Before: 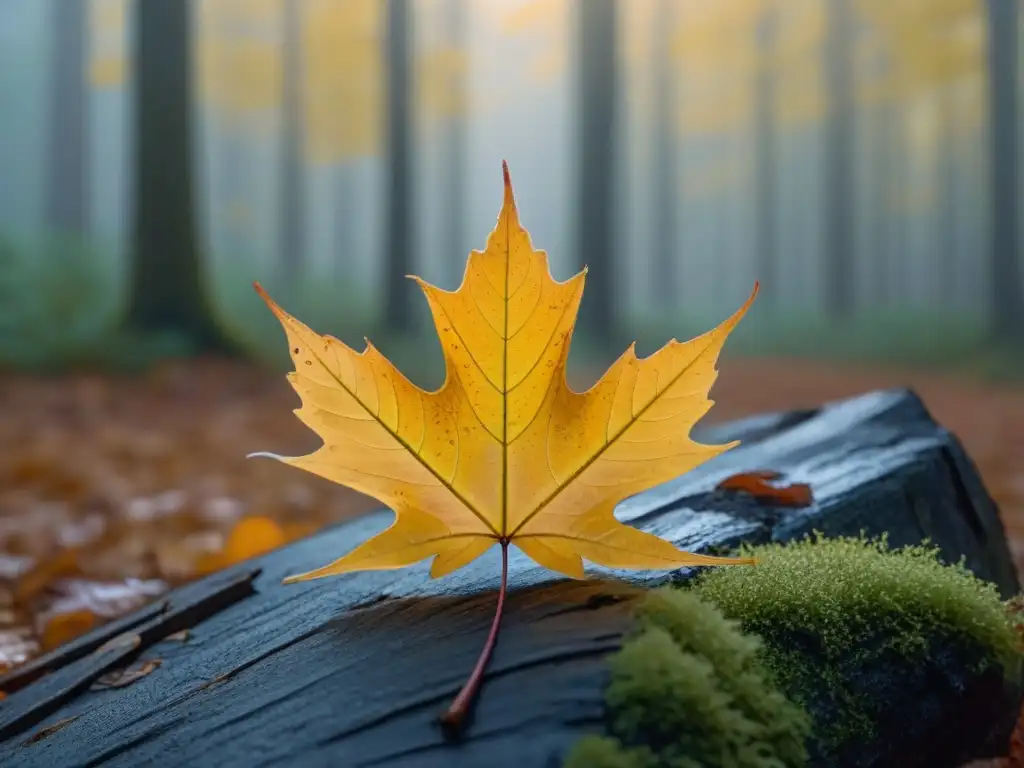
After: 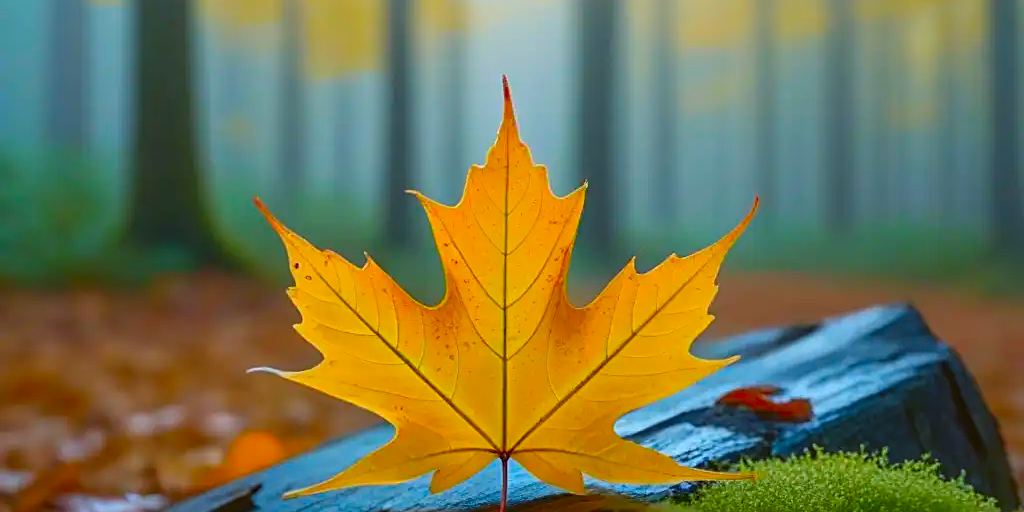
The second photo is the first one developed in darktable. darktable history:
crop: top 11.166%, bottom 22.168%
sharpen: on, module defaults
color balance: lift [1.004, 1.002, 1.002, 0.998], gamma [1, 1.007, 1.002, 0.993], gain [1, 0.977, 1.013, 1.023], contrast -3.64%
color correction: saturation 1.8
